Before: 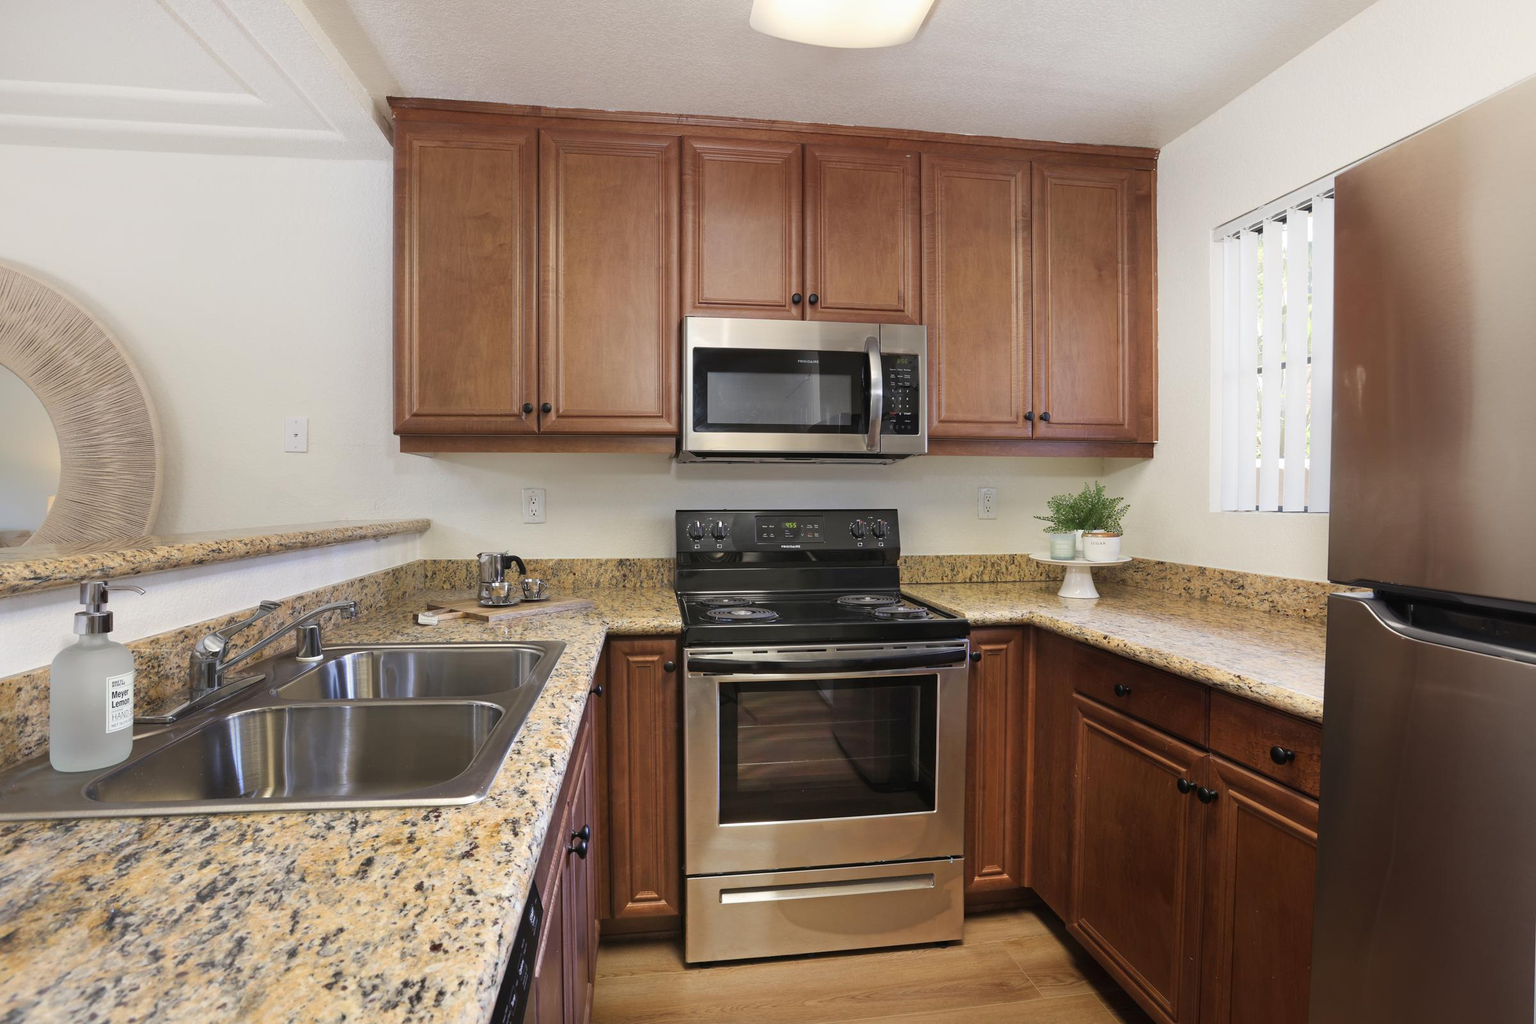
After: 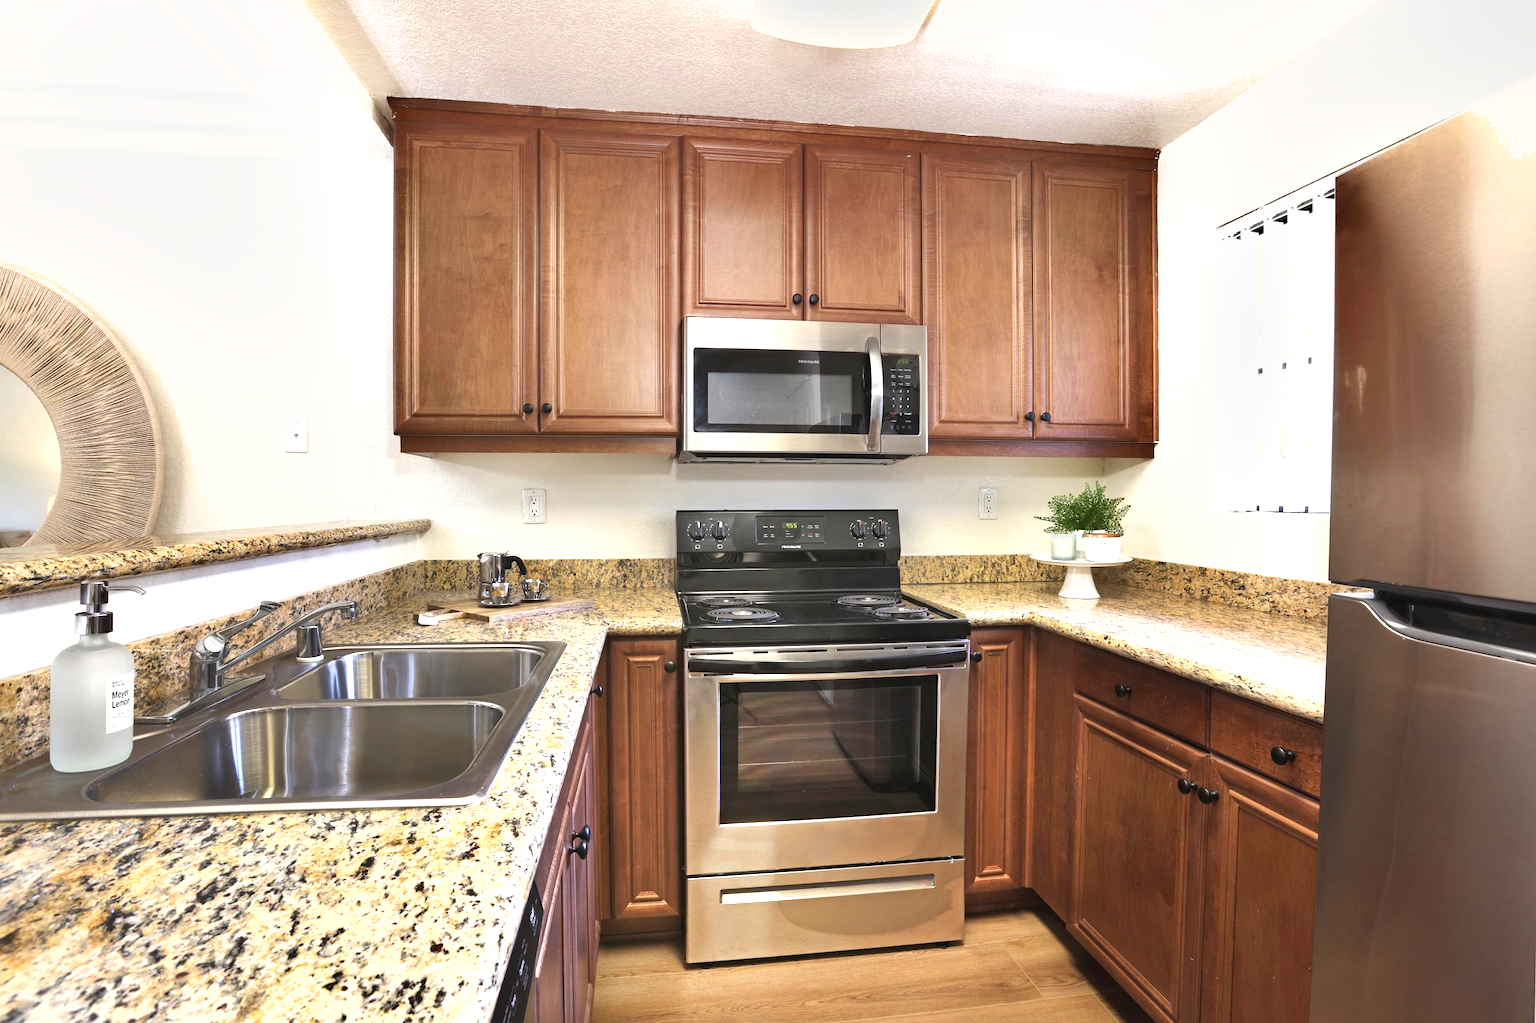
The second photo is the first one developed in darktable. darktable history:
shadows and highlights: shadows 52.42, soften with gaussian
exposure: exposure 1 EV, compensate highlight preservation false
